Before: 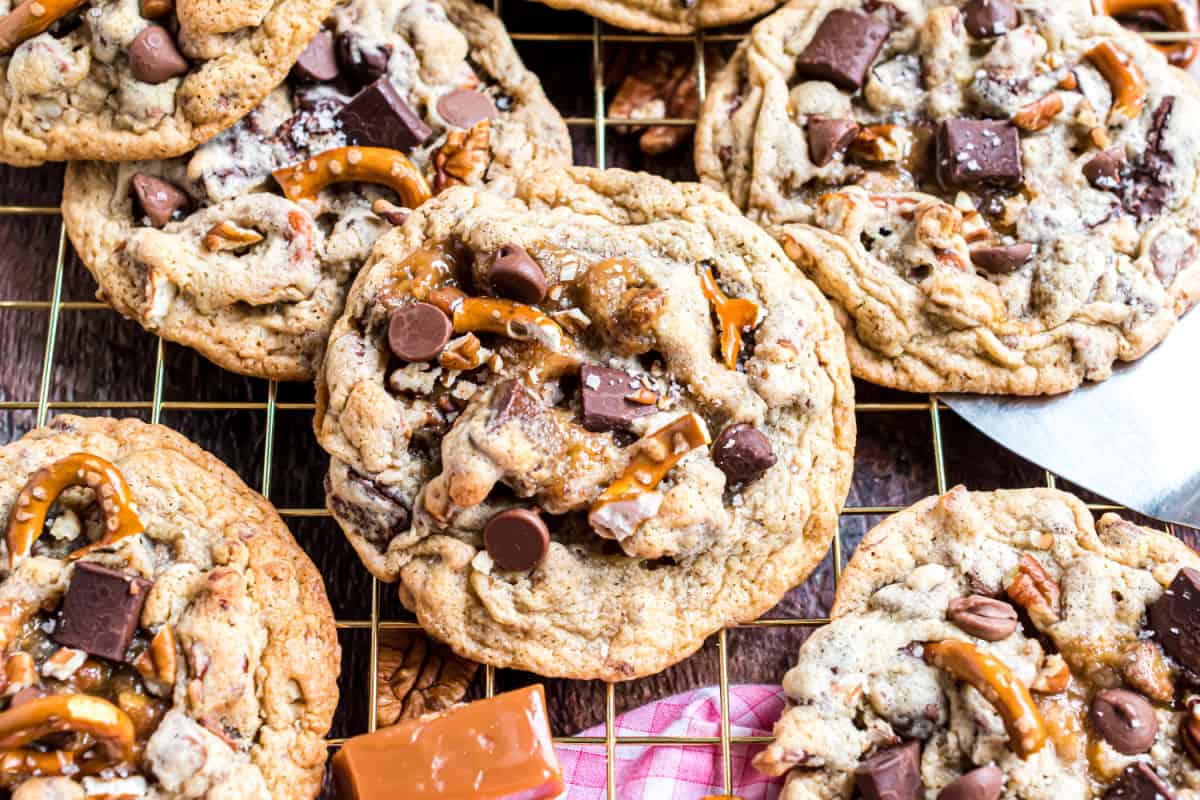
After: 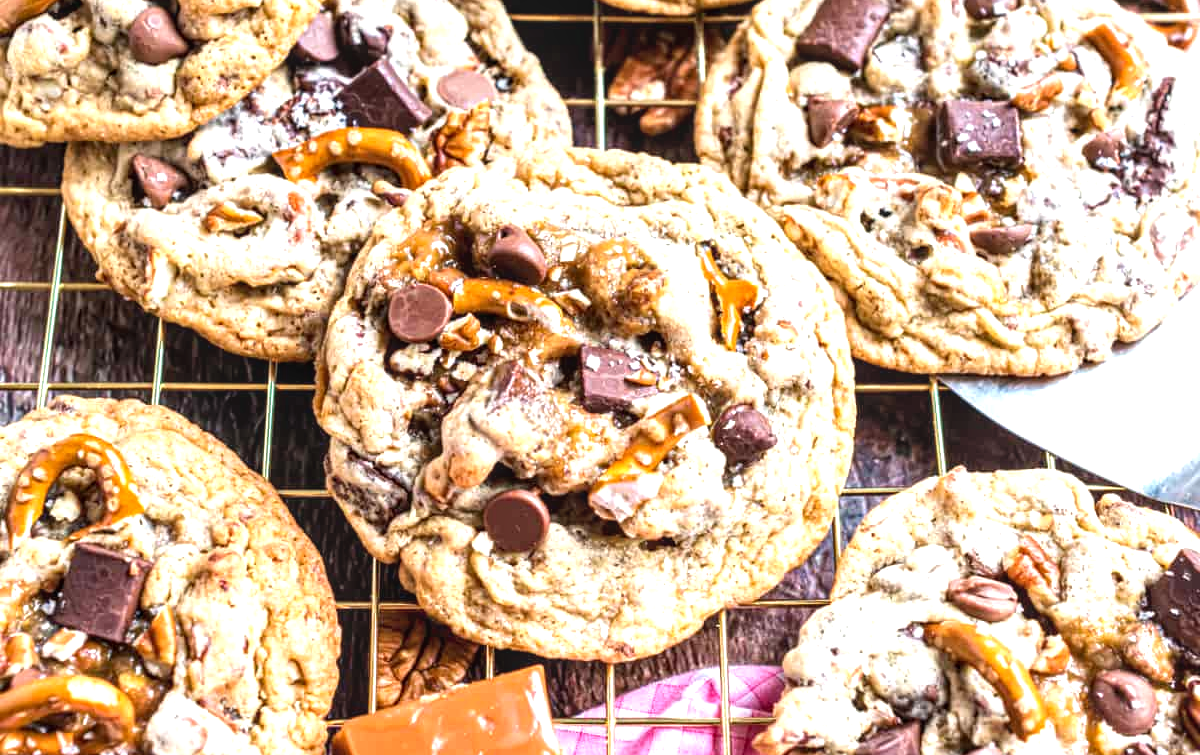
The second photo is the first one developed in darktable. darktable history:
exposure: black level correction 0, exposure 0.702 EV, compensate highlight preservation false
crop and rotate: top 2.5%, bottom 3.075%
local contrast: on, module defaults
